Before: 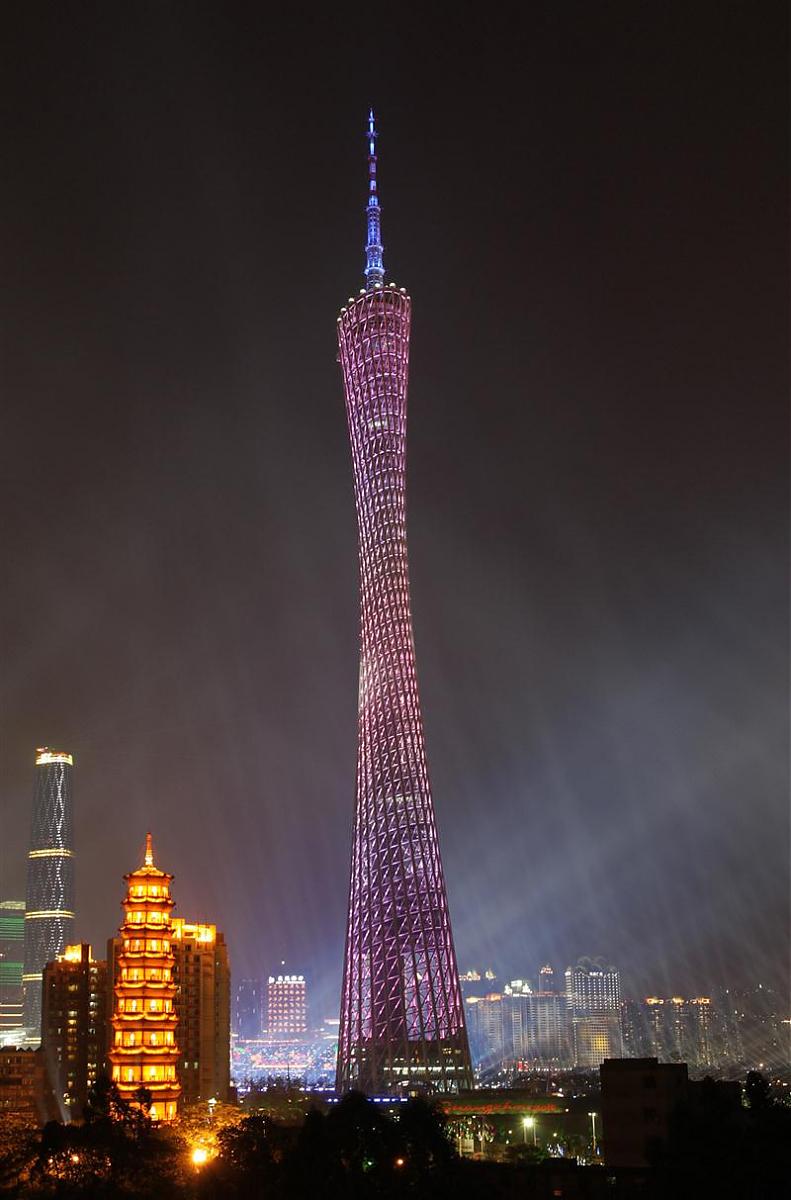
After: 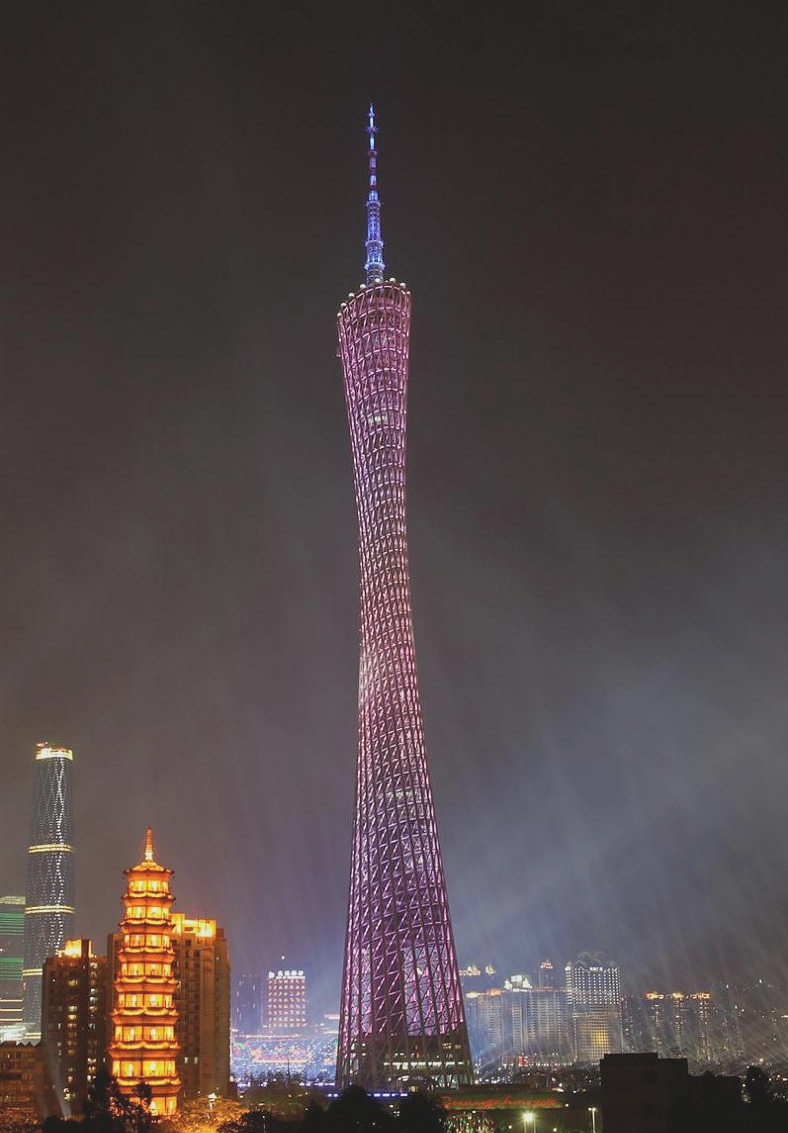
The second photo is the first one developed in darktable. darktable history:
contrast brightness saturation: contrast -0.16, brightness 0.04, saturation -0.136
crop: top 0.435%, right 0.263%, bottom 5.085%
